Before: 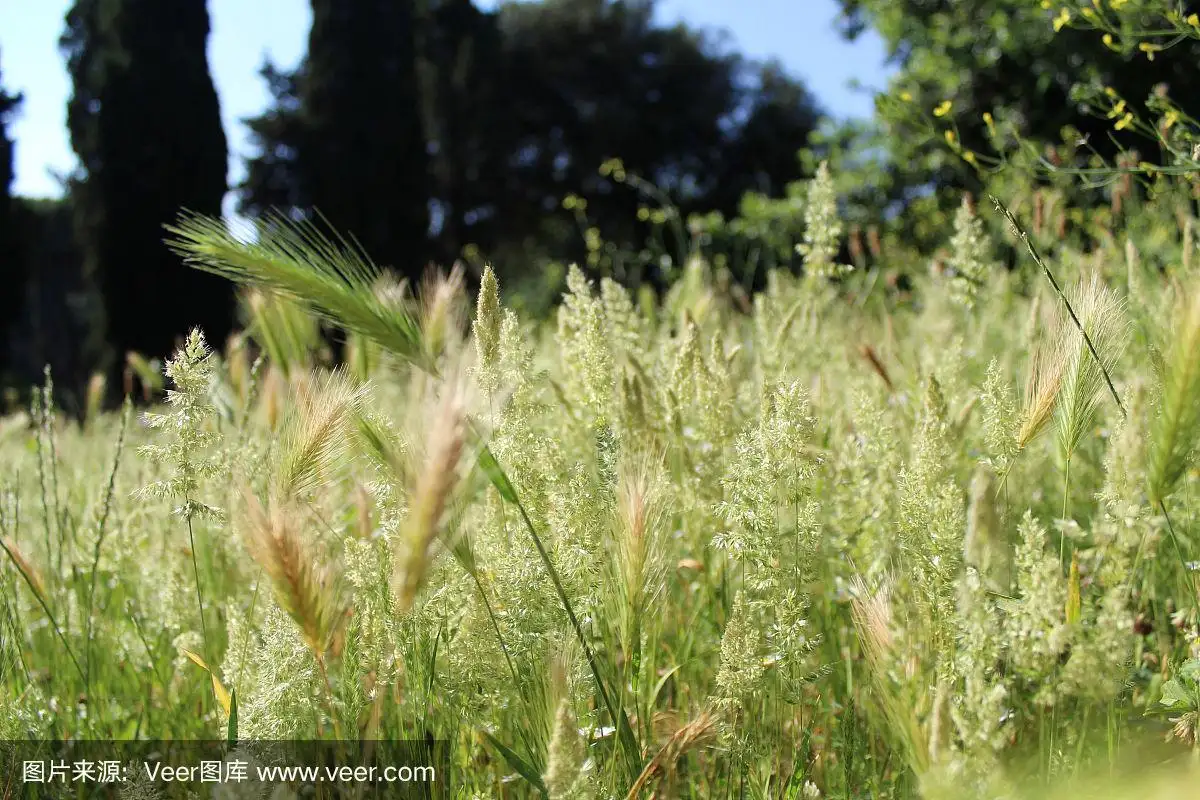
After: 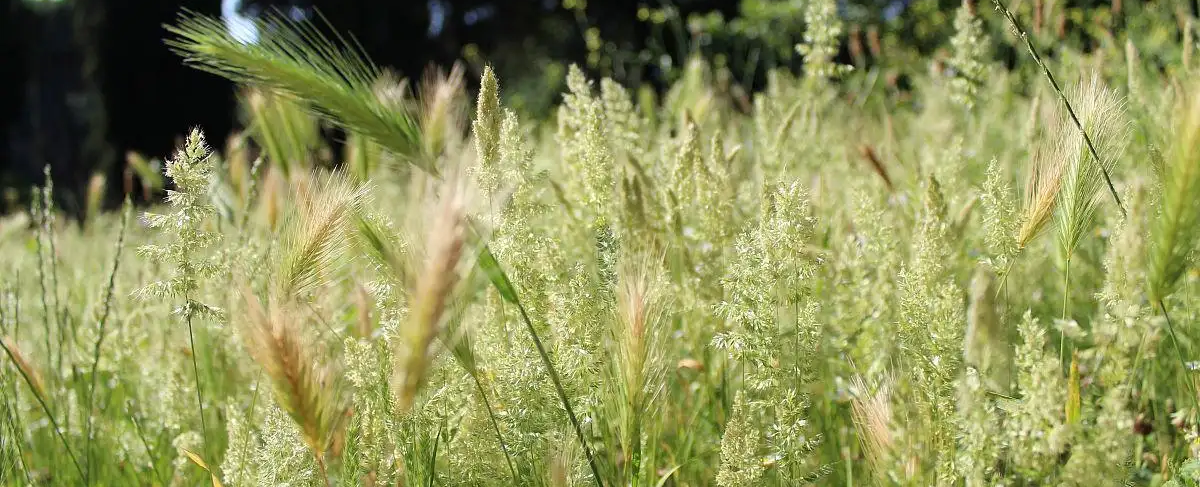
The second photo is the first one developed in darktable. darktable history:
crop and rotate: top 25.024%, bottom 14.06%
